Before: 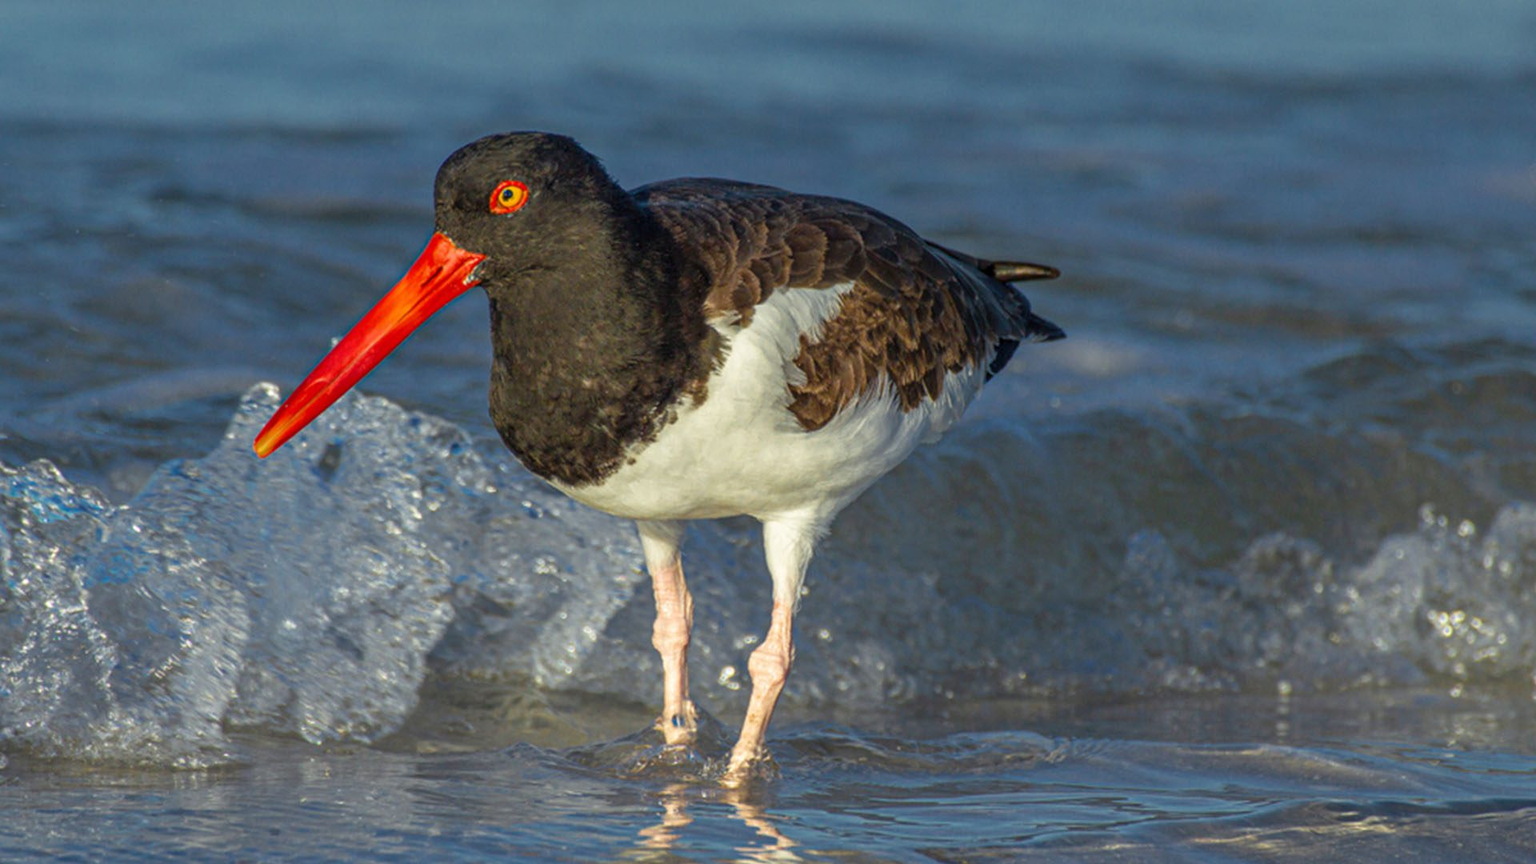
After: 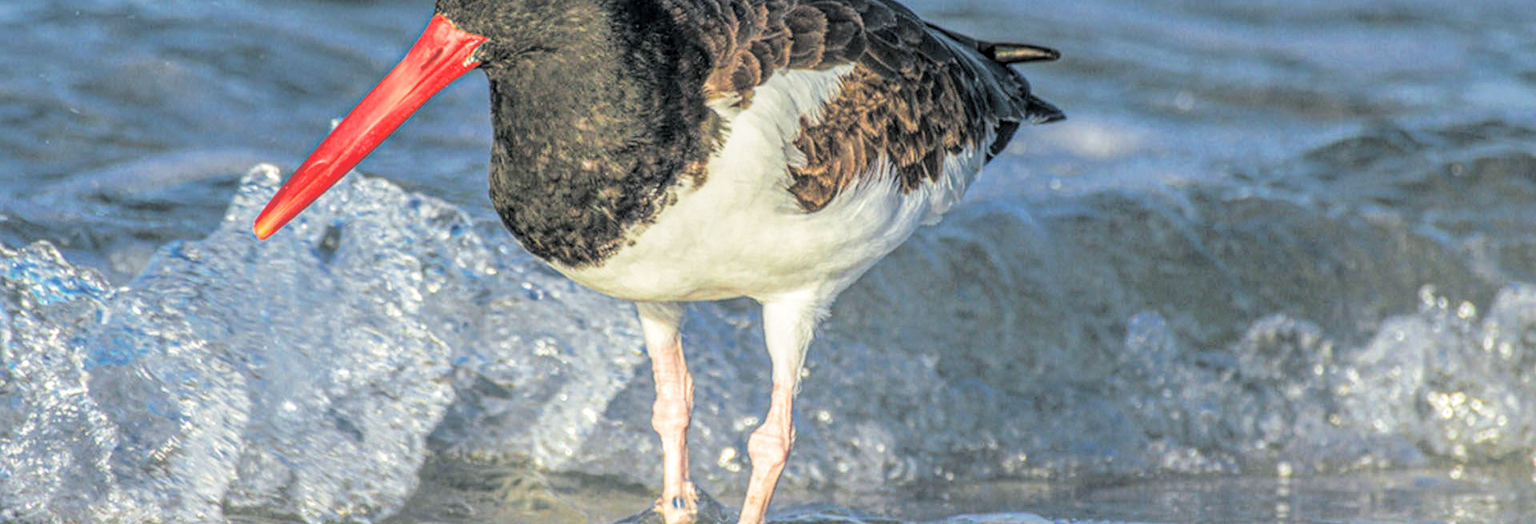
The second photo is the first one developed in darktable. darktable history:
split-toning: shadows › hue 201.6°, shadows › saturation 0.16, highlights › hue 50.4°, highlights › saturation 0.2, balance -49.9
local contrast: highlights 74%, shadows 55%, detail 176%, midtone range 0.207
filmic rgb: black relative exposure -7.65 EV, white relative exposure 4.56 EV, hardness 3.61, contrast 1.05
crop and rotate: top 25.357%, bottom 13.942%
shadows and highlights: radius 331.84, shadows 53.55, highlights -100, compress 94.63%, highlights color adjustment 73.23%, soften with gaussian
exposure: black level correction 0, exposure 1.35 EV, compensate exposure bias true, compensate highlight preservation false
